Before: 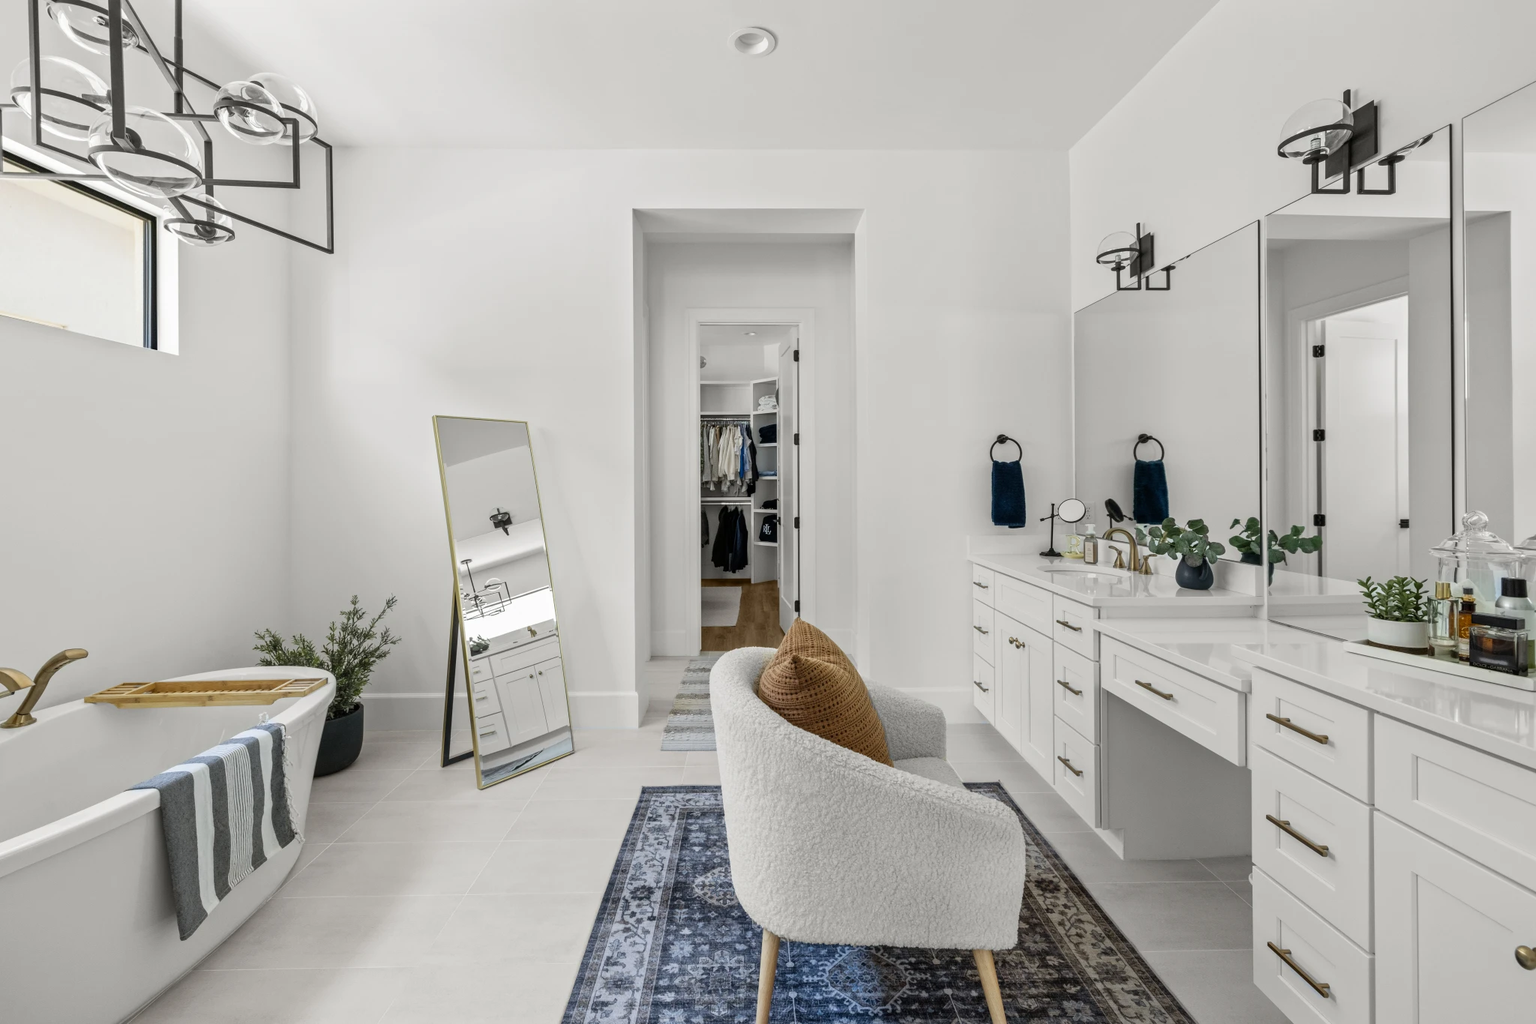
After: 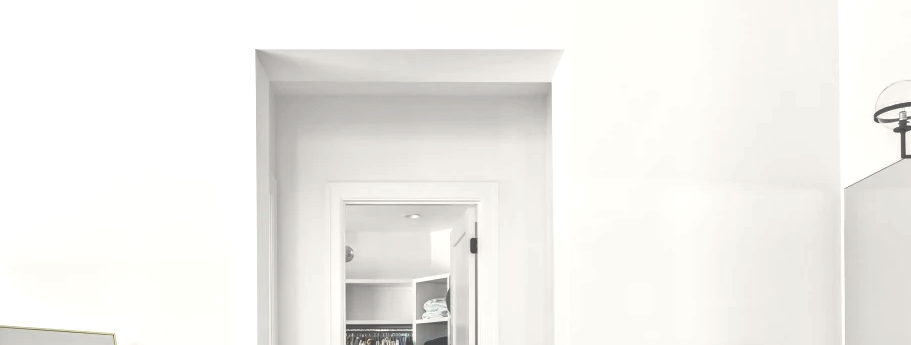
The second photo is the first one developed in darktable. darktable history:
contrast brightness saturation: contrast 0.072, brightness 0.07, saturation 0.181
levels: levels [0.129, 0.519, 0.867]
crop: left 28.715%, top 16.795%, right 26.761%, bottom 57.907%
exposure: black level correction -0.087, compensate exposure bias true, compensate highlight preservation false
